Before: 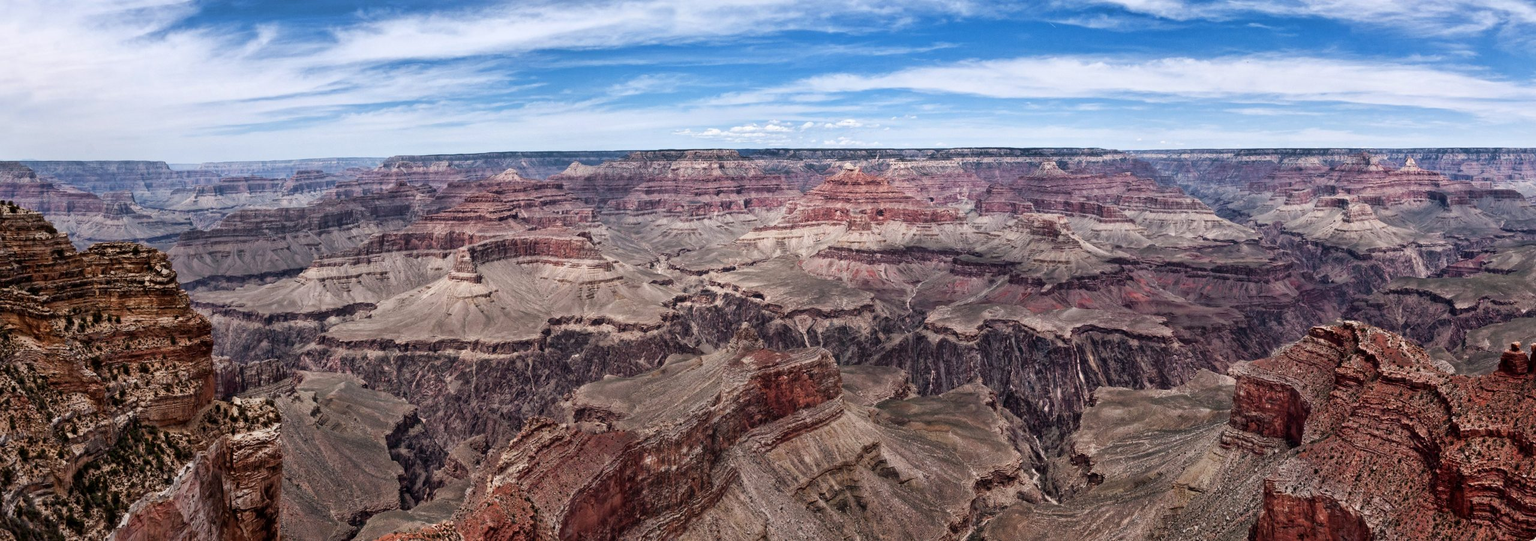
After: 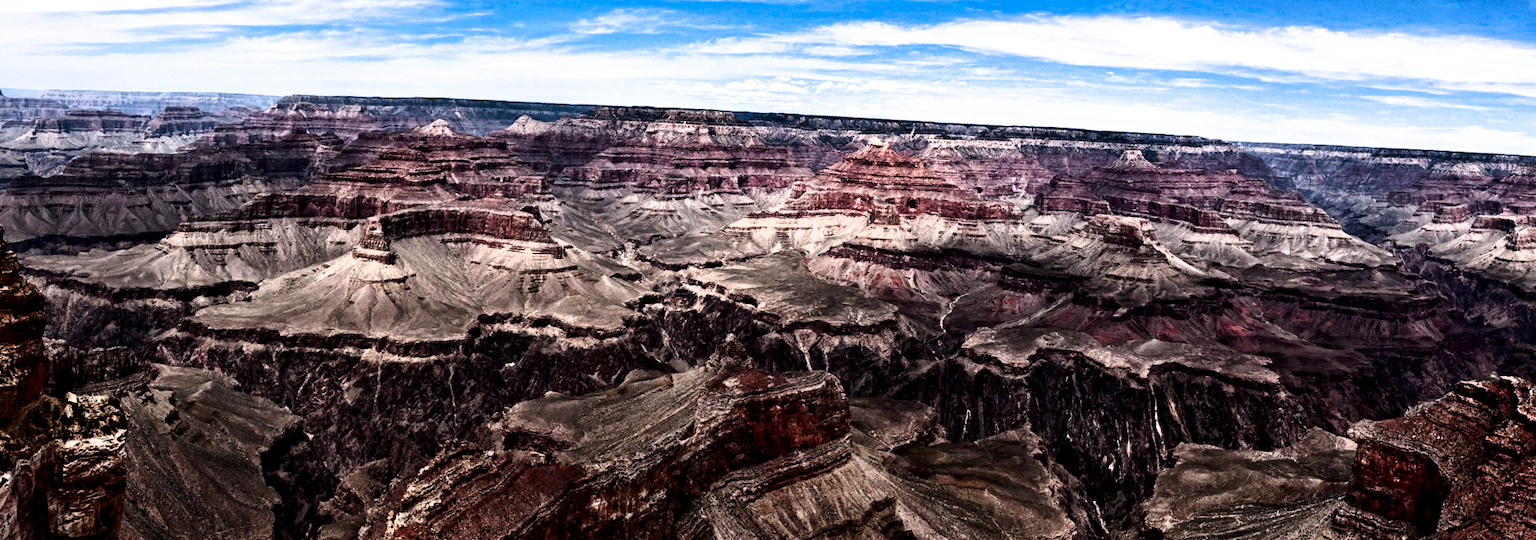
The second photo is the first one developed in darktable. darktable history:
filmic rgb: black relative exposure -8.2 EV, white relative exposure 2.2 EV, threshold 3 EV, hardness 7.11, latitude 85.74%, contrast 1.696, highlights saturation mix -4%, shadows ↔ highlights balance -2.69%, color science v5 (2021), contrast in shadows safe, contrast in highlights safe, enable highlight reconstruction true
contrast brightness saturation: contrast 0.13, brightness -0.24, saturation 0.14
crop and rotate: angle -3.27°, left 5.211%, top 5.211%, right 4.607%, bottom 4.607%
